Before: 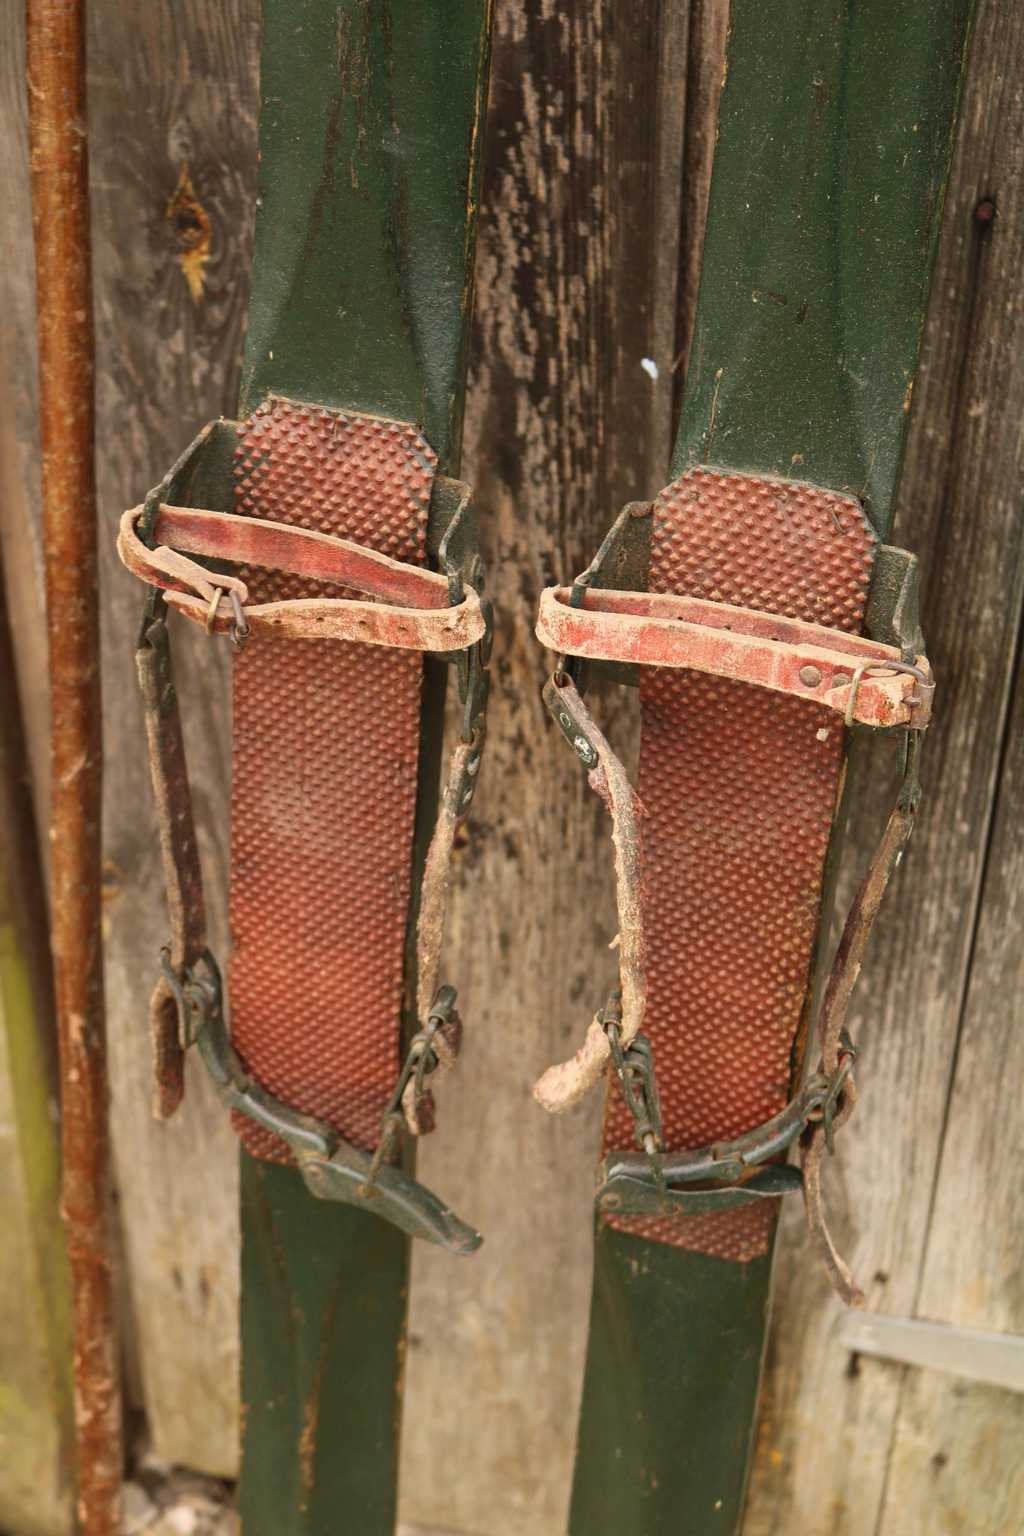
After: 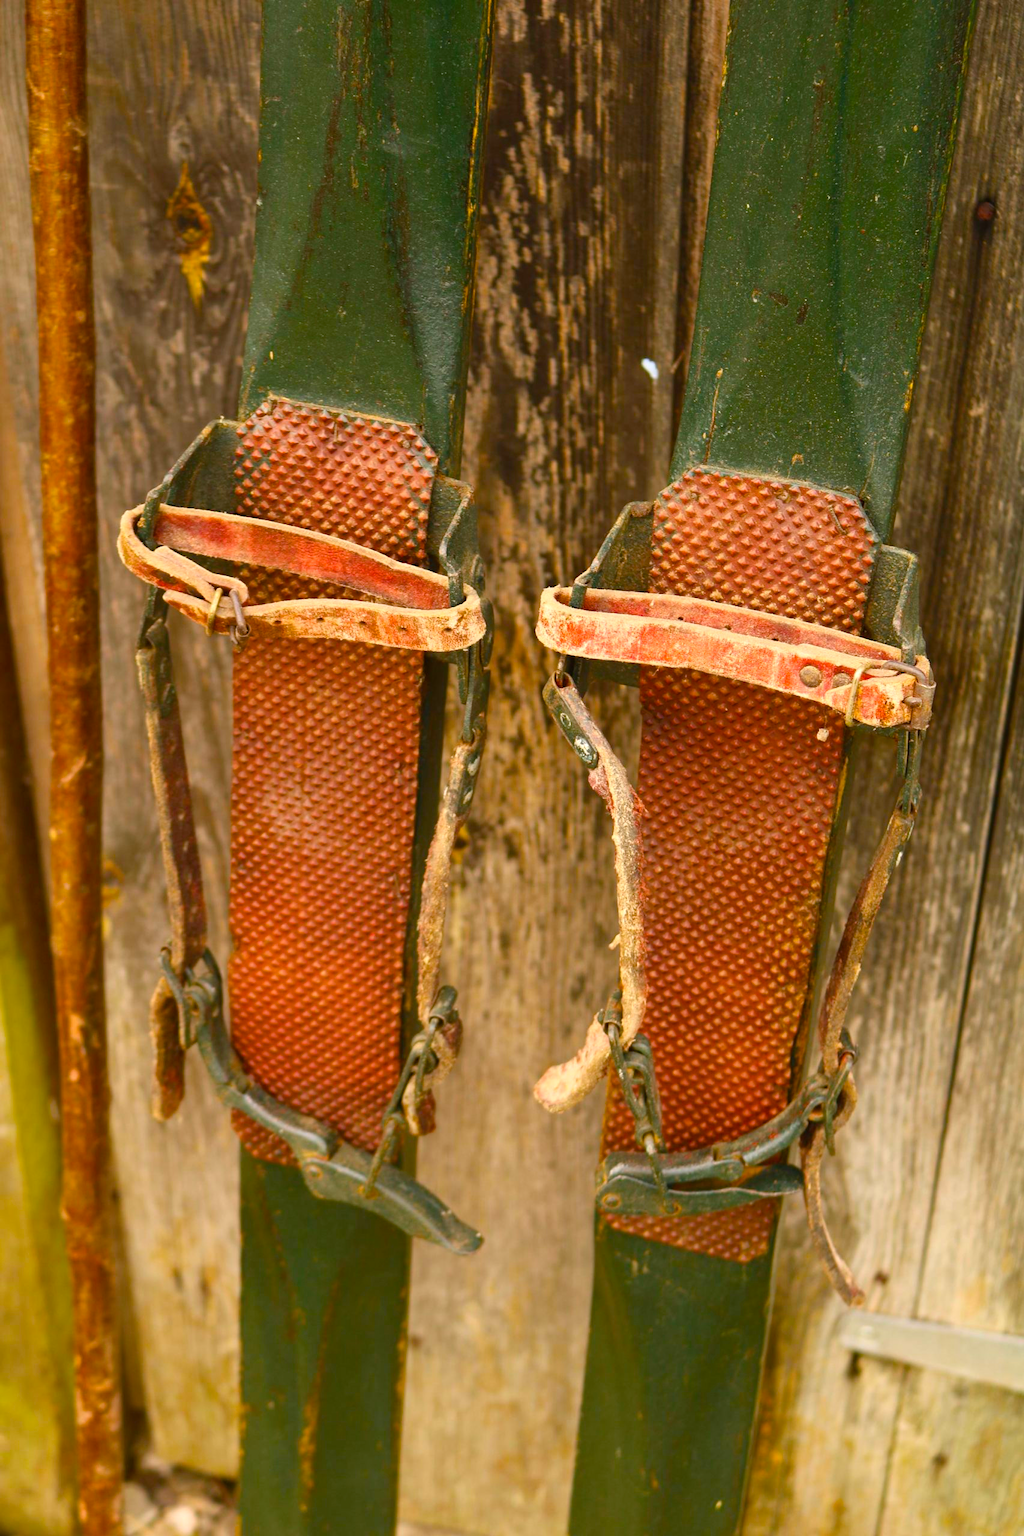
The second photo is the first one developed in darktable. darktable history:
exposure: exposure 0.228 EV, compensate highlight preservation false
color balance rgb: perceptual saturation grading › global saturation 36.022%, perceptual saturation grading › shadows 34.56%, global vibrance 20%
